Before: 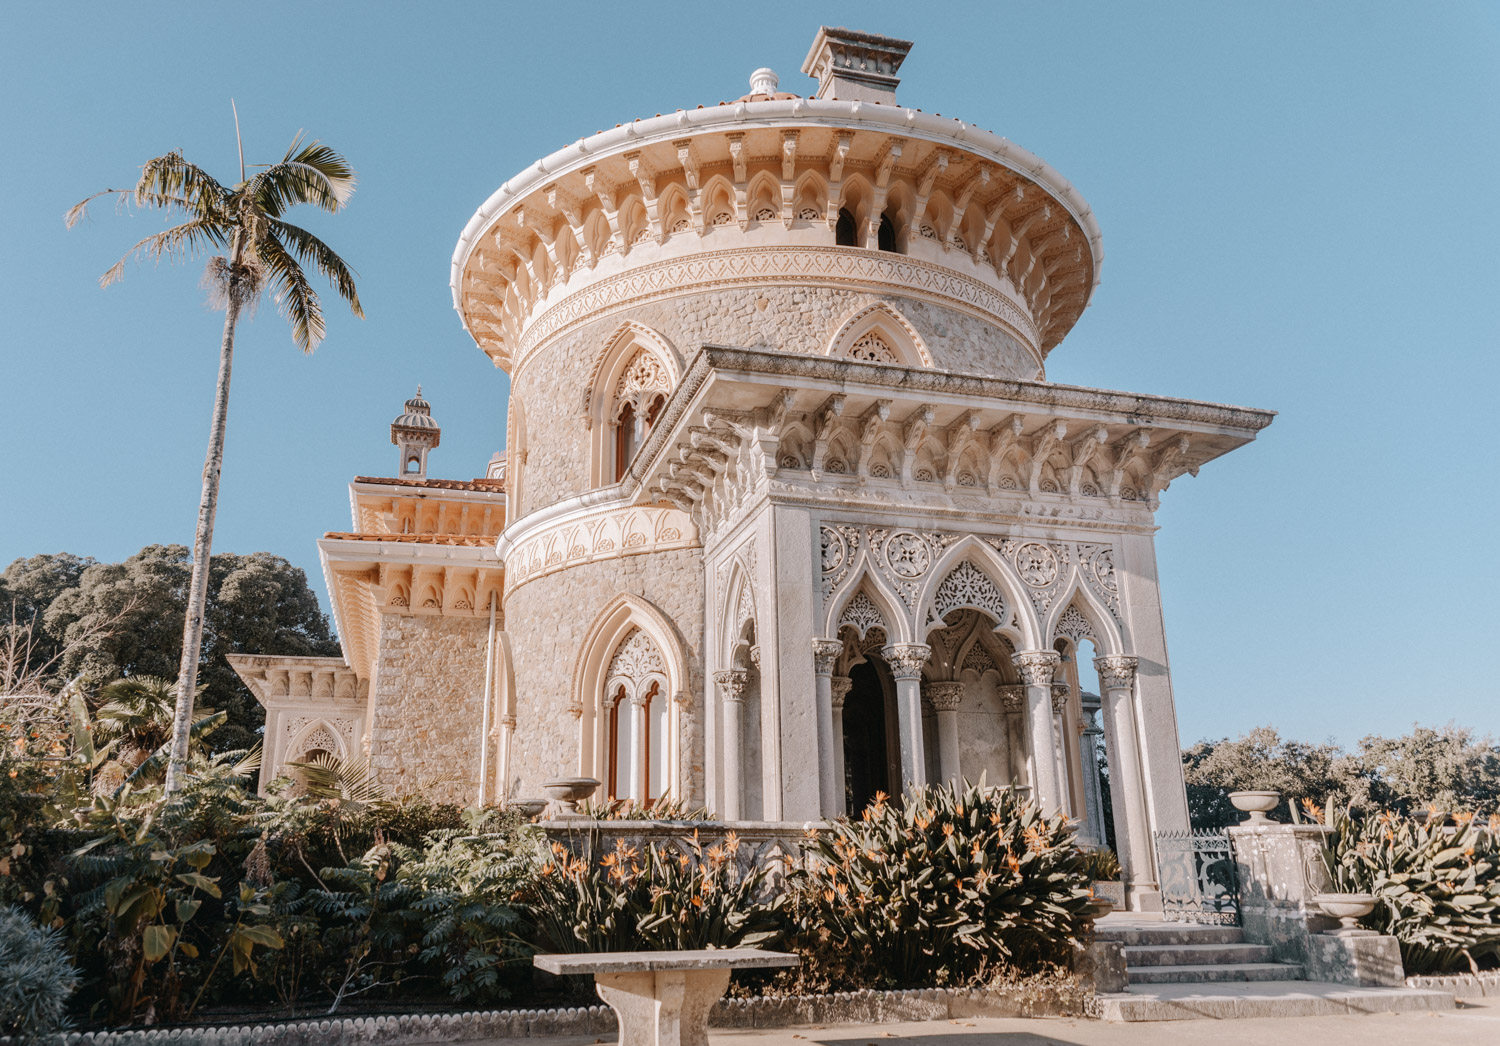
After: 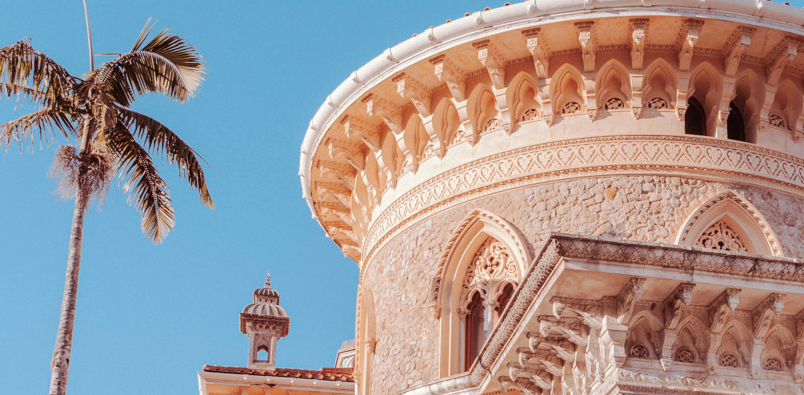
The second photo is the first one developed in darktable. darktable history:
crop: left 10.121%, top 10.631%, right 36.218%, bottom 51.526%
contrast brightness saturation: saturation 0.5
split-toning: on, module defaults
